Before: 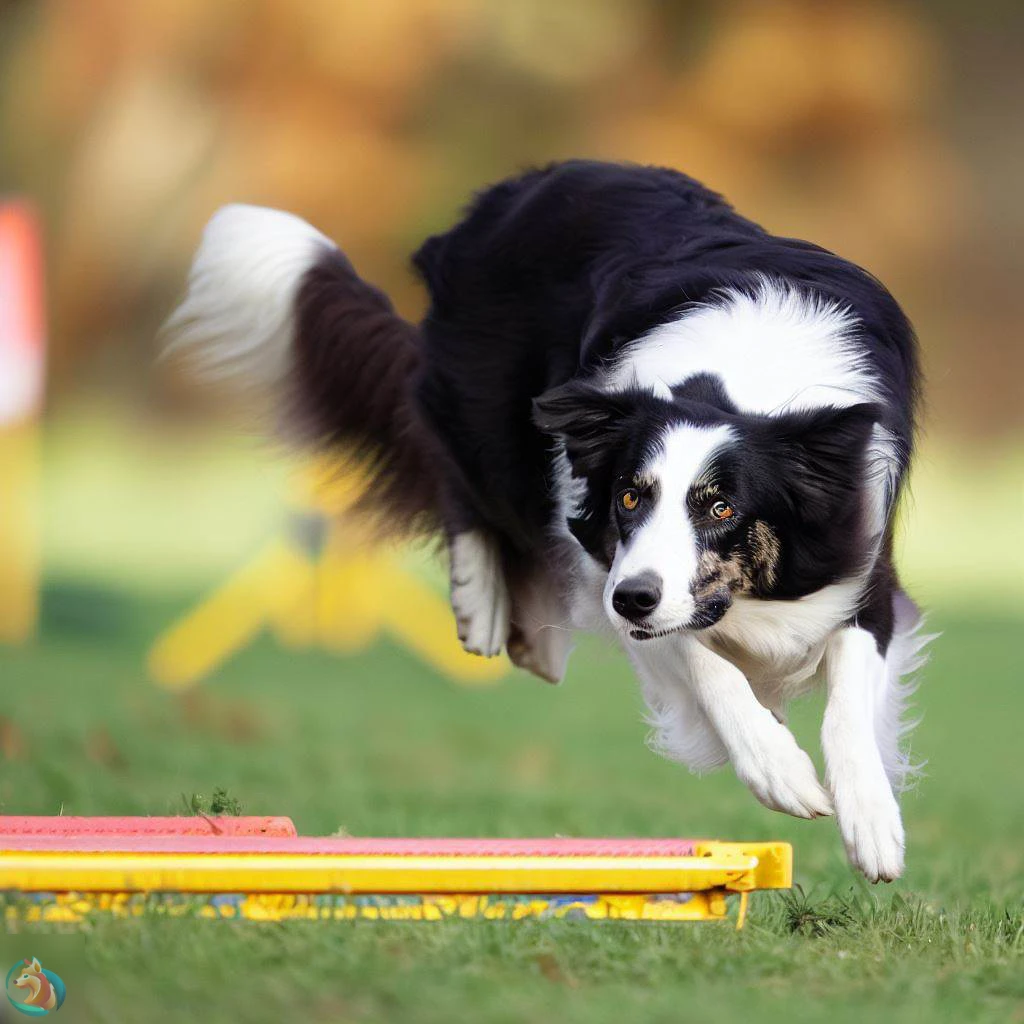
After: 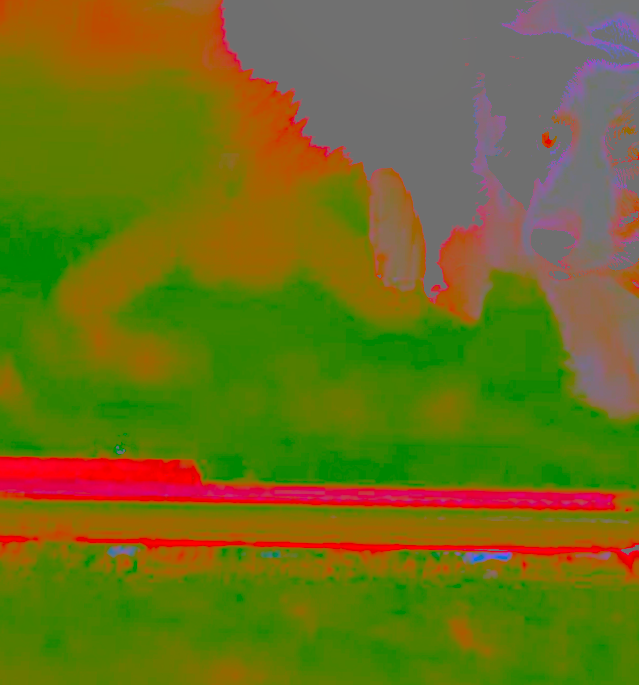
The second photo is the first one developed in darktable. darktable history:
rotate and perspective: rotation 0.215°, lens shift (vertical) -0.139, crop left 0.069, crop right 0.939, crop top 0.002, crop bottom 0.996
crop and rotate: angle -0.82°, left 3.85%, top 31.828%, right 27.992%
tone curve: curves: ch0 [(0, 0) (0.003, 0.034) (0.011, 0.038) (0.025, 0.046) (0.044, 0.054) (0.069, 0.06) (0.1, 0.079) (0.136, 0.114) (0.177, 0.151) (0.224, 0.213) (0.277, 0.293) (0.335, 0.385) (0.399, 0.482) (0.468, 0.578) (0.543, 0.655) (0.623, 0.724) (0.709, 0.786) (0.801, 0.854) (0.898, 0.922) (1, 1)], preserve colors none
rgb levels: mode RGB, independent channels, levels [[0, 0.5, 1], [0, 0.521, 1], [0, 0.536, 1]]
shadows and highlights: low approximation 0.01, soften with gaussian
exposure: black level correction 0.056, exposure -0.039 EV, compensate highlight preservation false
contrast brightness saturation: contrast -0.99, brightness -0.17, saturation 0.75
